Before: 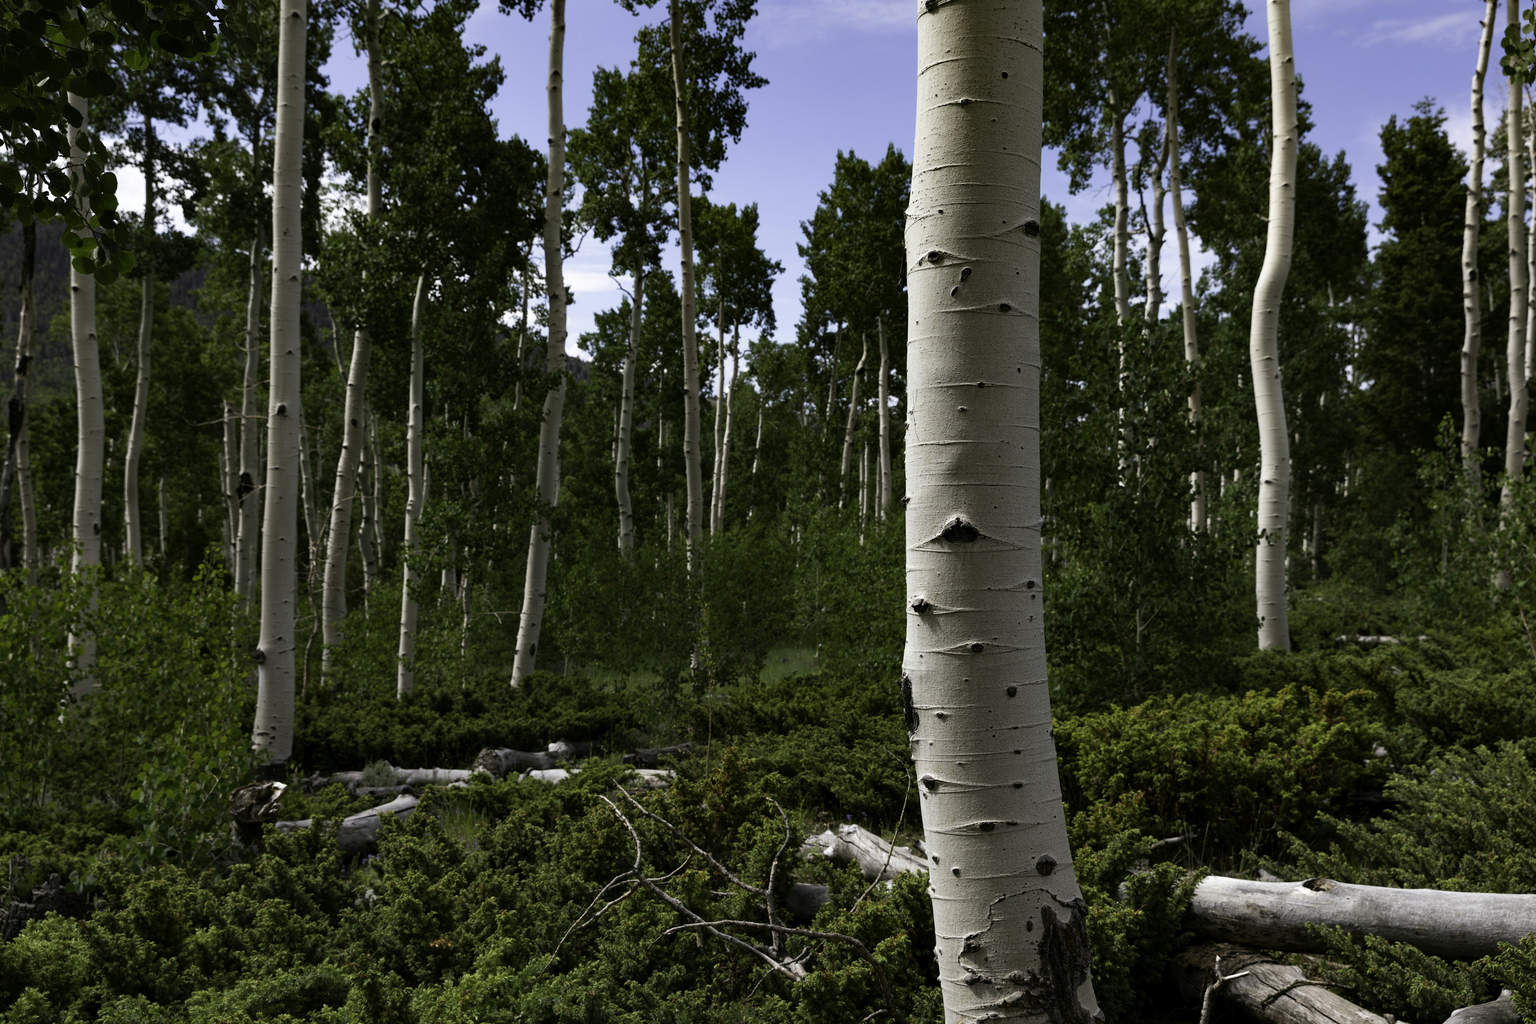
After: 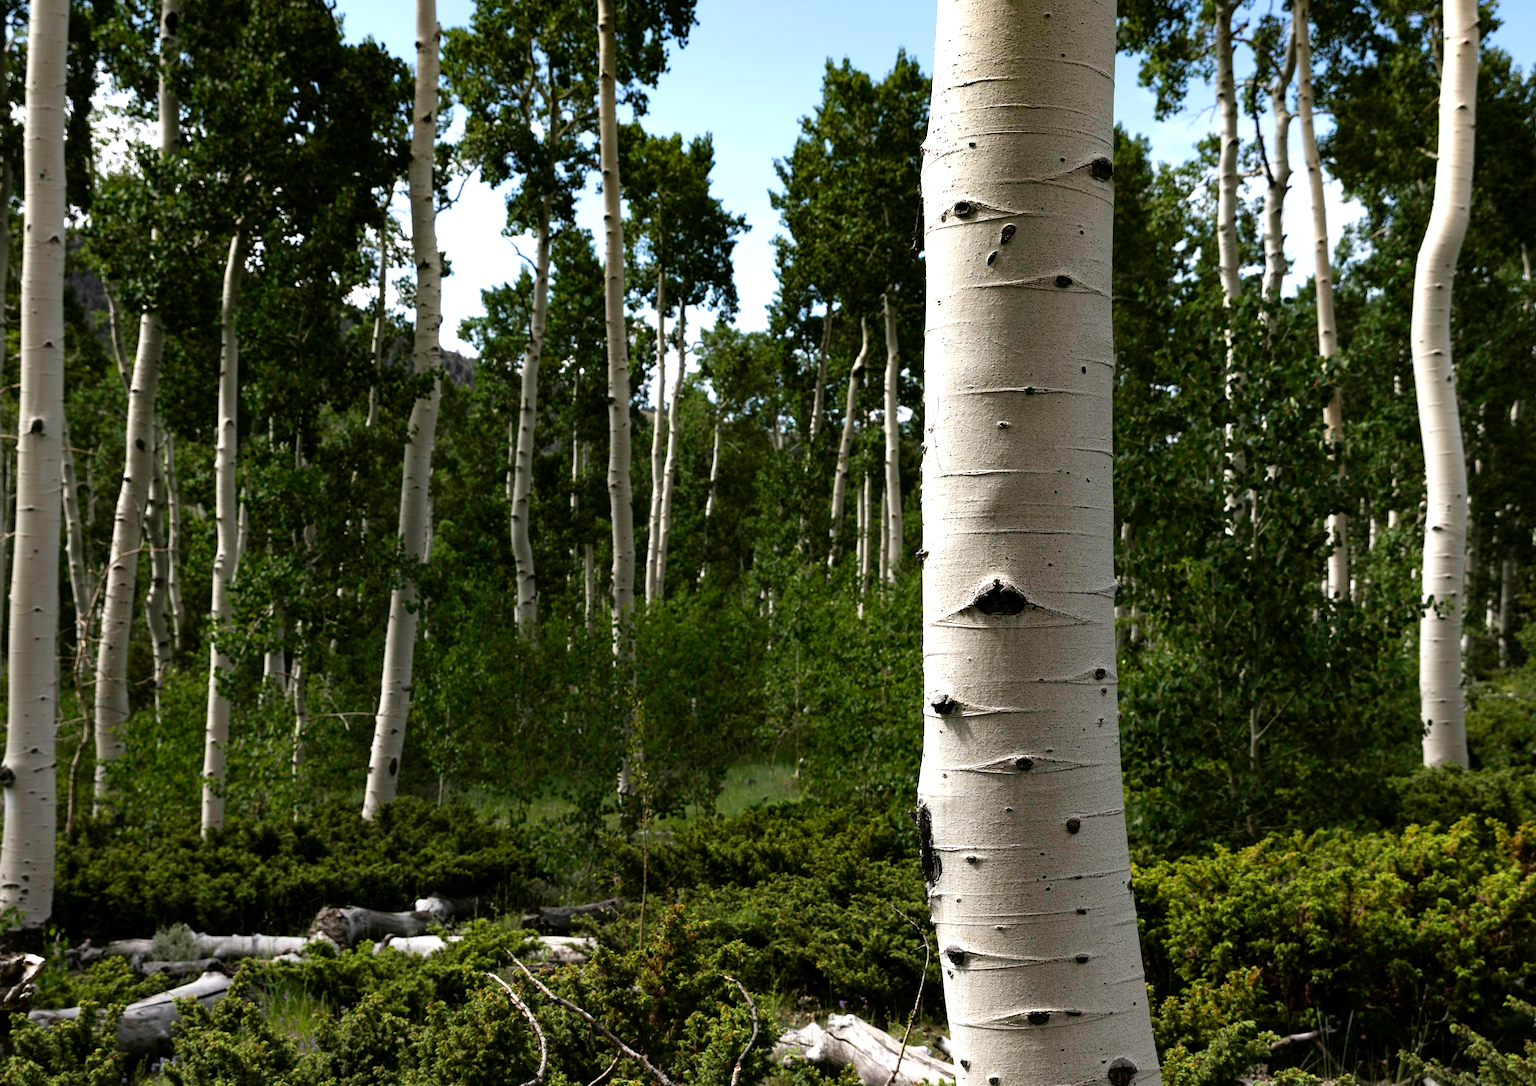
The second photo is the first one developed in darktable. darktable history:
tone equalizer: -8 EV -0.771 EV, -7 EV -0.72 EV, -6 EV -0.601 EV, -5 EV -0.421 EV, -3 EV 0.389 EV, -2 EV 0.6 EV, -1 EV 0.694 EV, +0 EV 0.733 EV
crop and rotate: left 16.65%, top 10.705%, right 12.872%, bottom 14.516%
